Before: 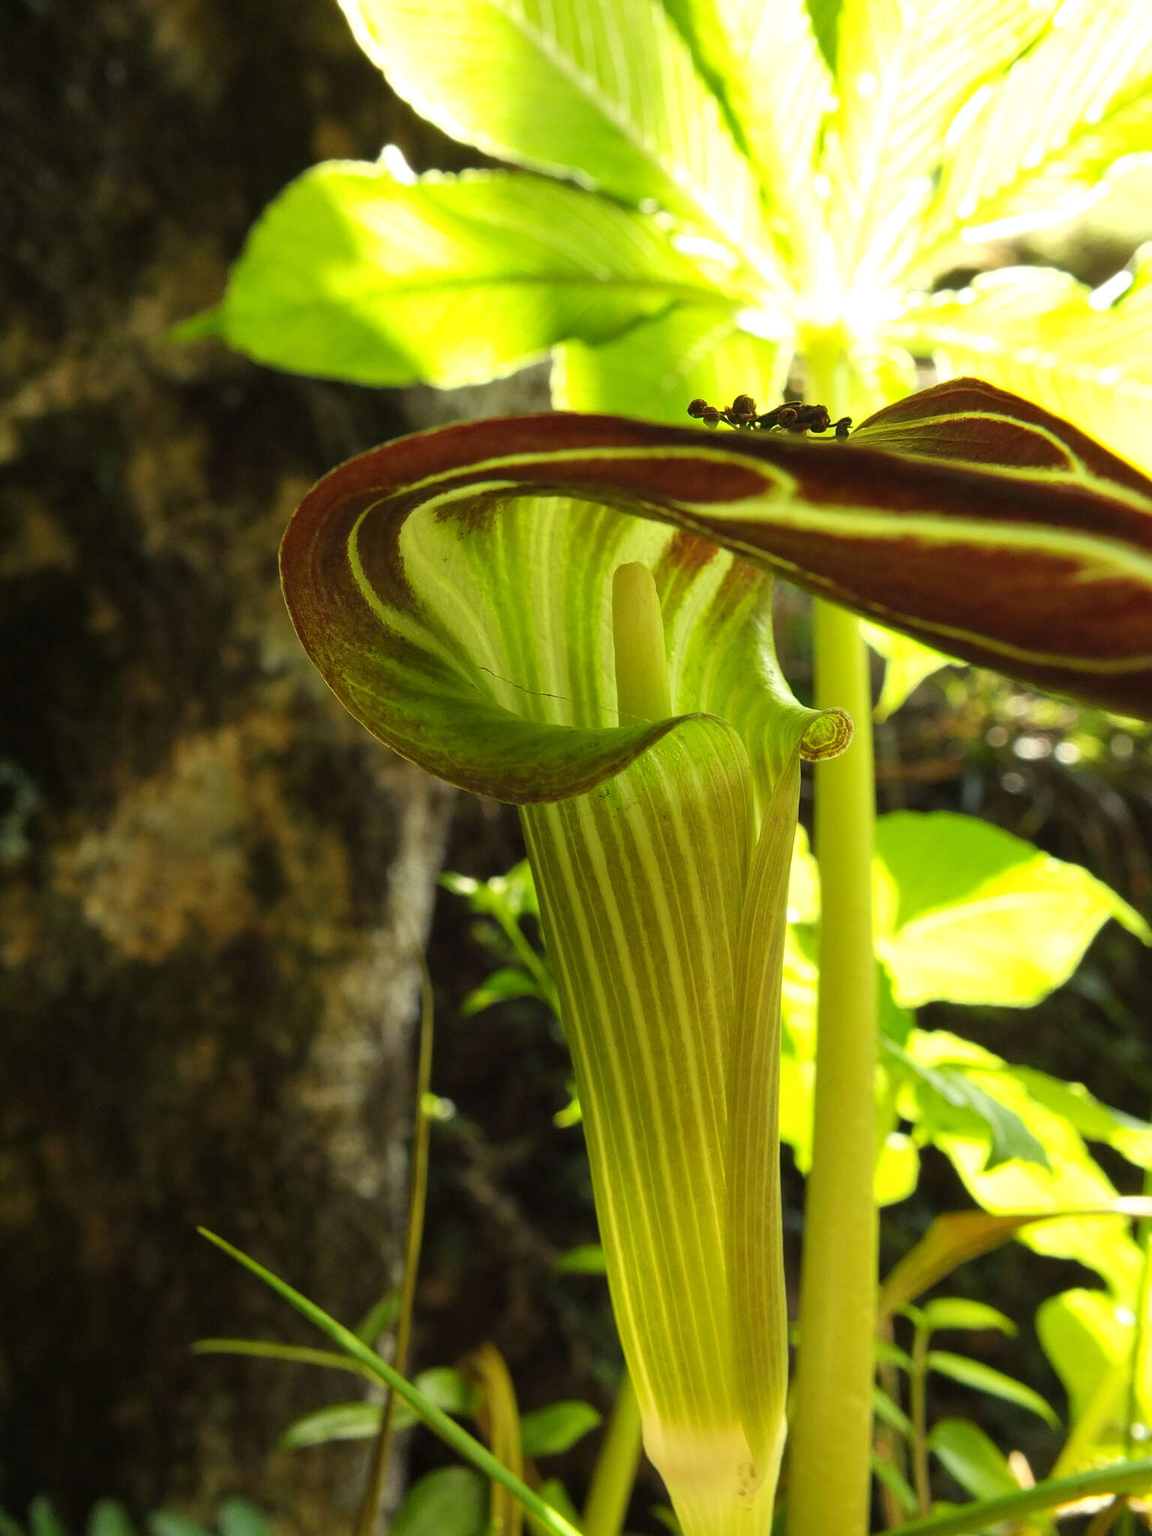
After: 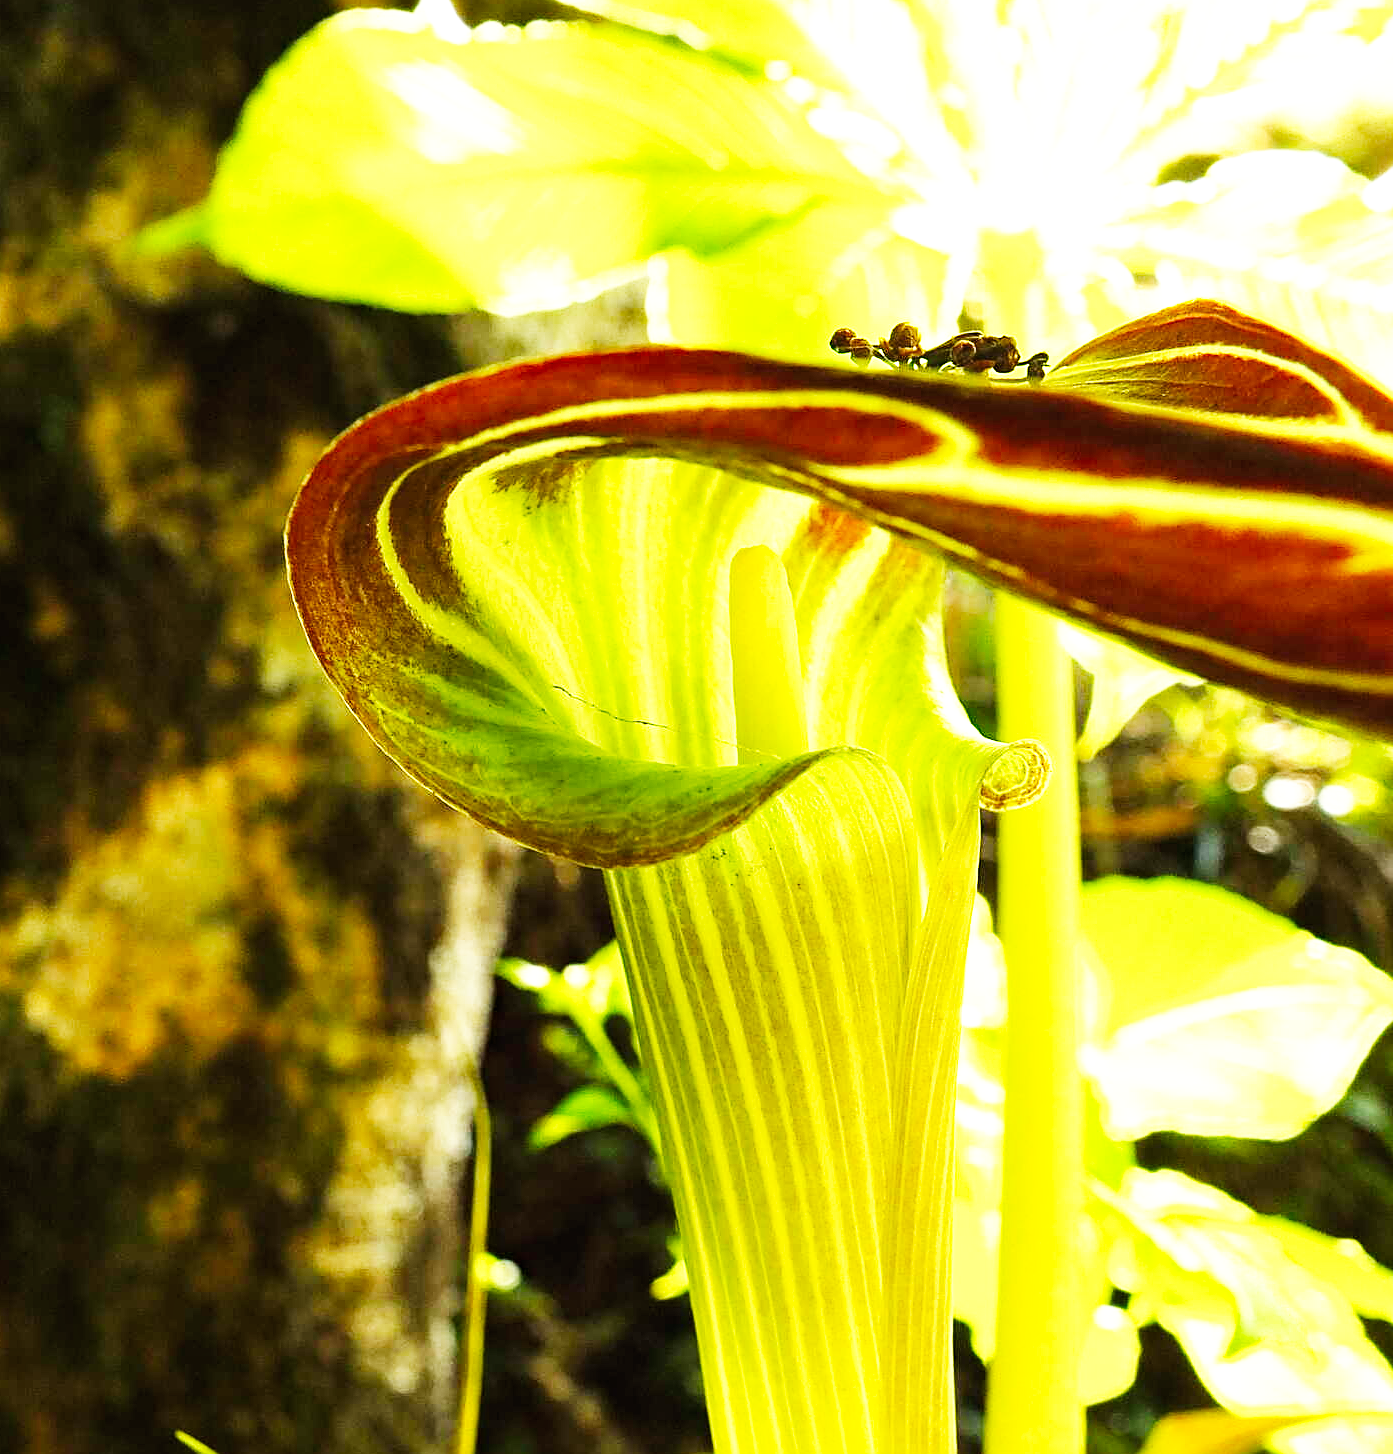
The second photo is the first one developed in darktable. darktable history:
crop: left 5.668%, top 9.961%, right 3.637%, bottom 19.023%
haze removal: strength 0.294, distance 0.249, compatibility mode true, adaptive false
base curve: curves: ch0 [(0, 0) (0.007, 0.004) (0.027, 0.03) (0.046, 0.07) (0.207, 0.54) (0.442, 0.872) (0.673, 0.972) (1, 1)], preserve colors none
sharpen: on, module defaults
exposure: exposure 0.701 EV, compensate highlight preservation false
